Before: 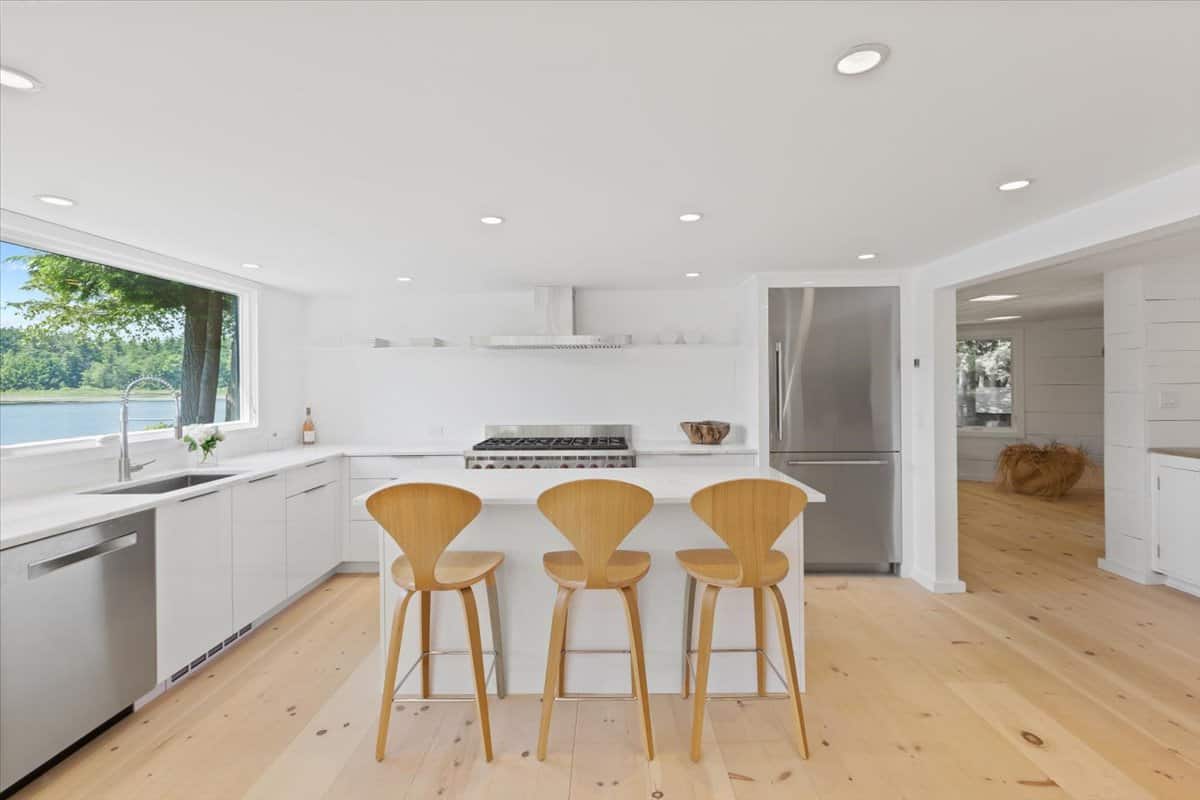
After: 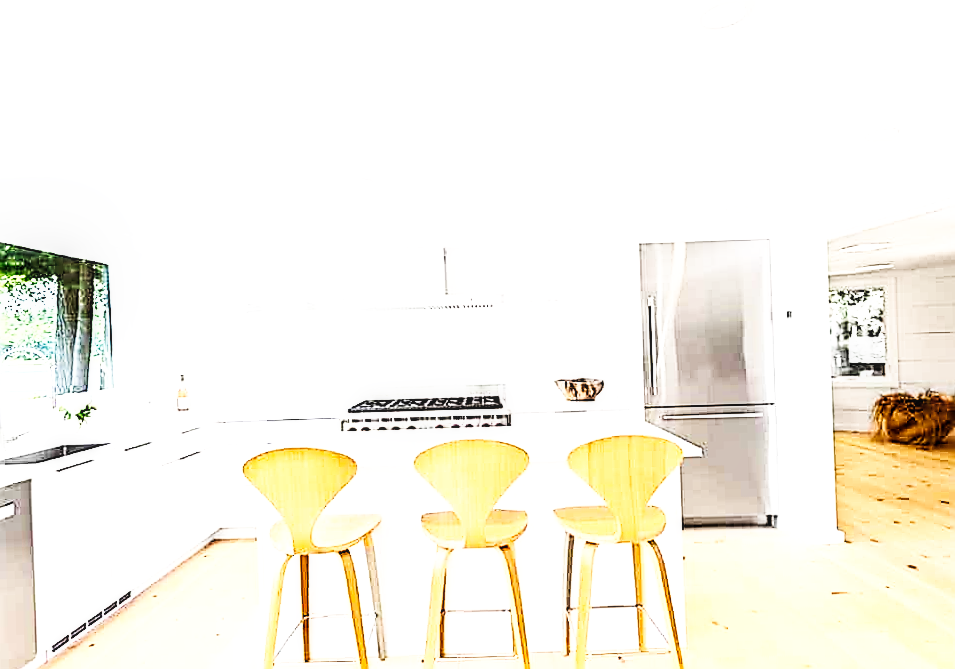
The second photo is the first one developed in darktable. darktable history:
rgb curve: curves: ch0 [(0, 0) (0.21, 0.15) (0.24, 0.21) (0.5, 0.75) (0.75, 0.96) (0.89, 0.99) (1, 1)]; ch1 [(0, 0.02) (0.21, 0.13) (0.25, 0.2) (0.5, 0.67) (0.75, 0.9) (0.89, 0.97) (1, 1)]; ch2 [(0, 0.02) (0.21, 0.13) (0.25, 0.2) (0.5, 0.67) (0.75, 0.9) (0.89, 0.97) (1, 1)], compensate middle gray true
local contrast: detail 130%
rotate and perspective: rotation -1.42°, crop left 0.016, crop right 0.984, crop top 0.035, crop bottom 0.965
crop: left 9.929%, top 3.475%, right 9.188%, bottom 9.529%
sharpen: radius 1.685, amount 1.294
tone curve: curves: ch0 [(0, 0) (0.003, 0.002) (0.011, 0.002) (0.025, 0.002) (0.044, 0.002) (0.069, 0.002) (0.1, 0.003) (0.136, 0.008) (0.177, 0.03) (0.224, 0.058) (0.277, 0.139) (0.335, 0.233) (0.399, 0.363) (0.468, 0.506) (0.543, 0.649) (0.623, 0.781) (0.709, 0.88) (0.801, 0.956) (0.898, 0.994) (1, 1)], preserve colors none
